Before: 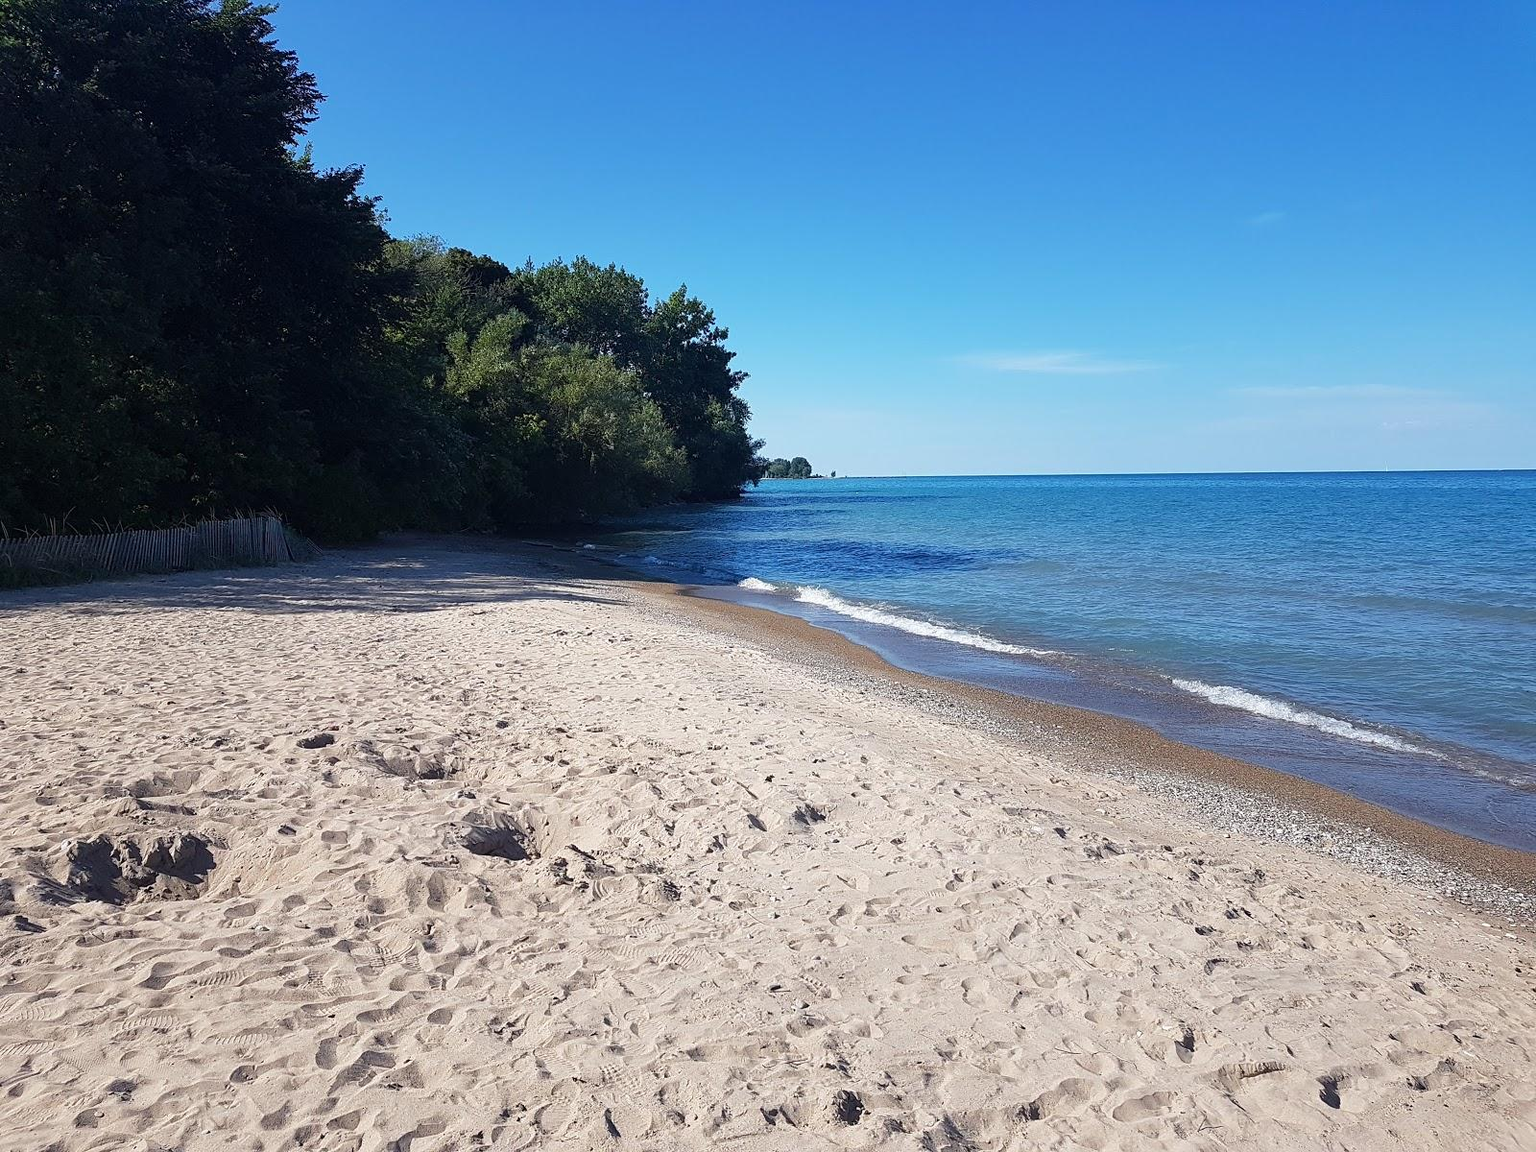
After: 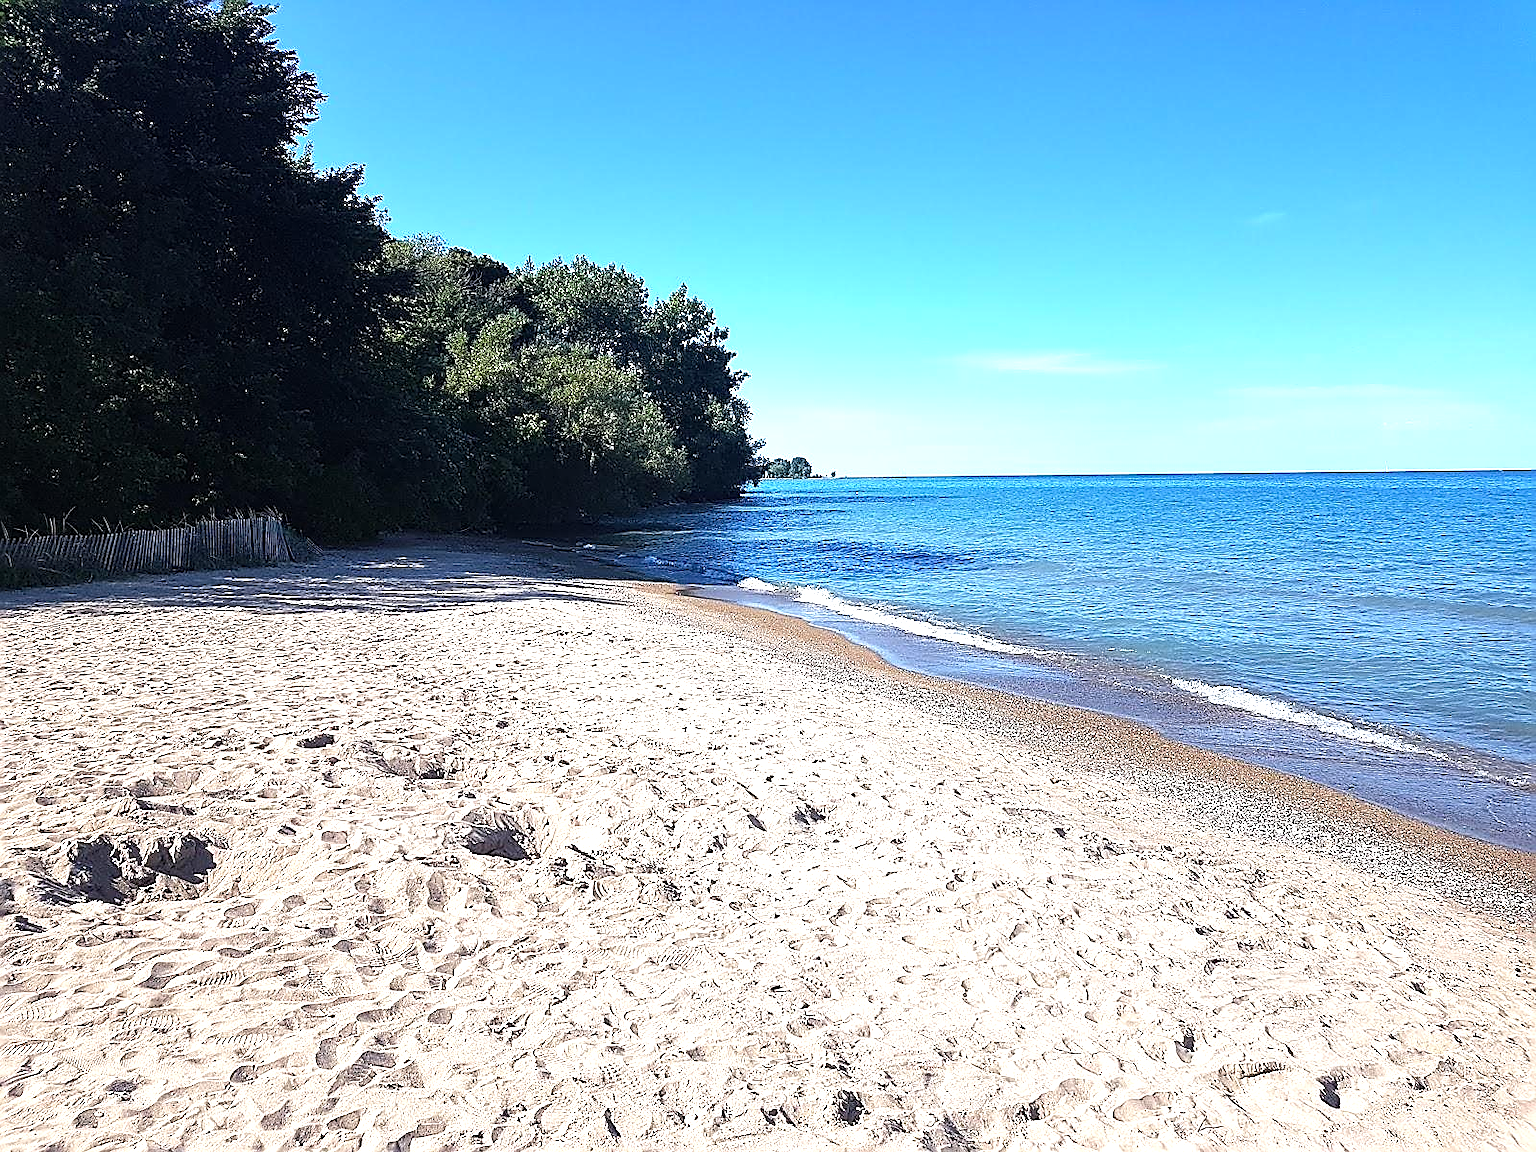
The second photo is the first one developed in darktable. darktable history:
tone equalizer: -8 EV -0.417 EV, -7 EV -0.425 EV, -6 EV -0.363 EV, -5 EV -0.243 EV, -3 EV 0.204 EV, -2 EV 0.321 EV, -1 EV 0.412 EV, +0 EV 0.428 EV, smoothing 1
exposure: black level correction 0, exposure 0.5 EV, compensate highlight preservation false
sharpen: radius 1.632, amount 1.304
